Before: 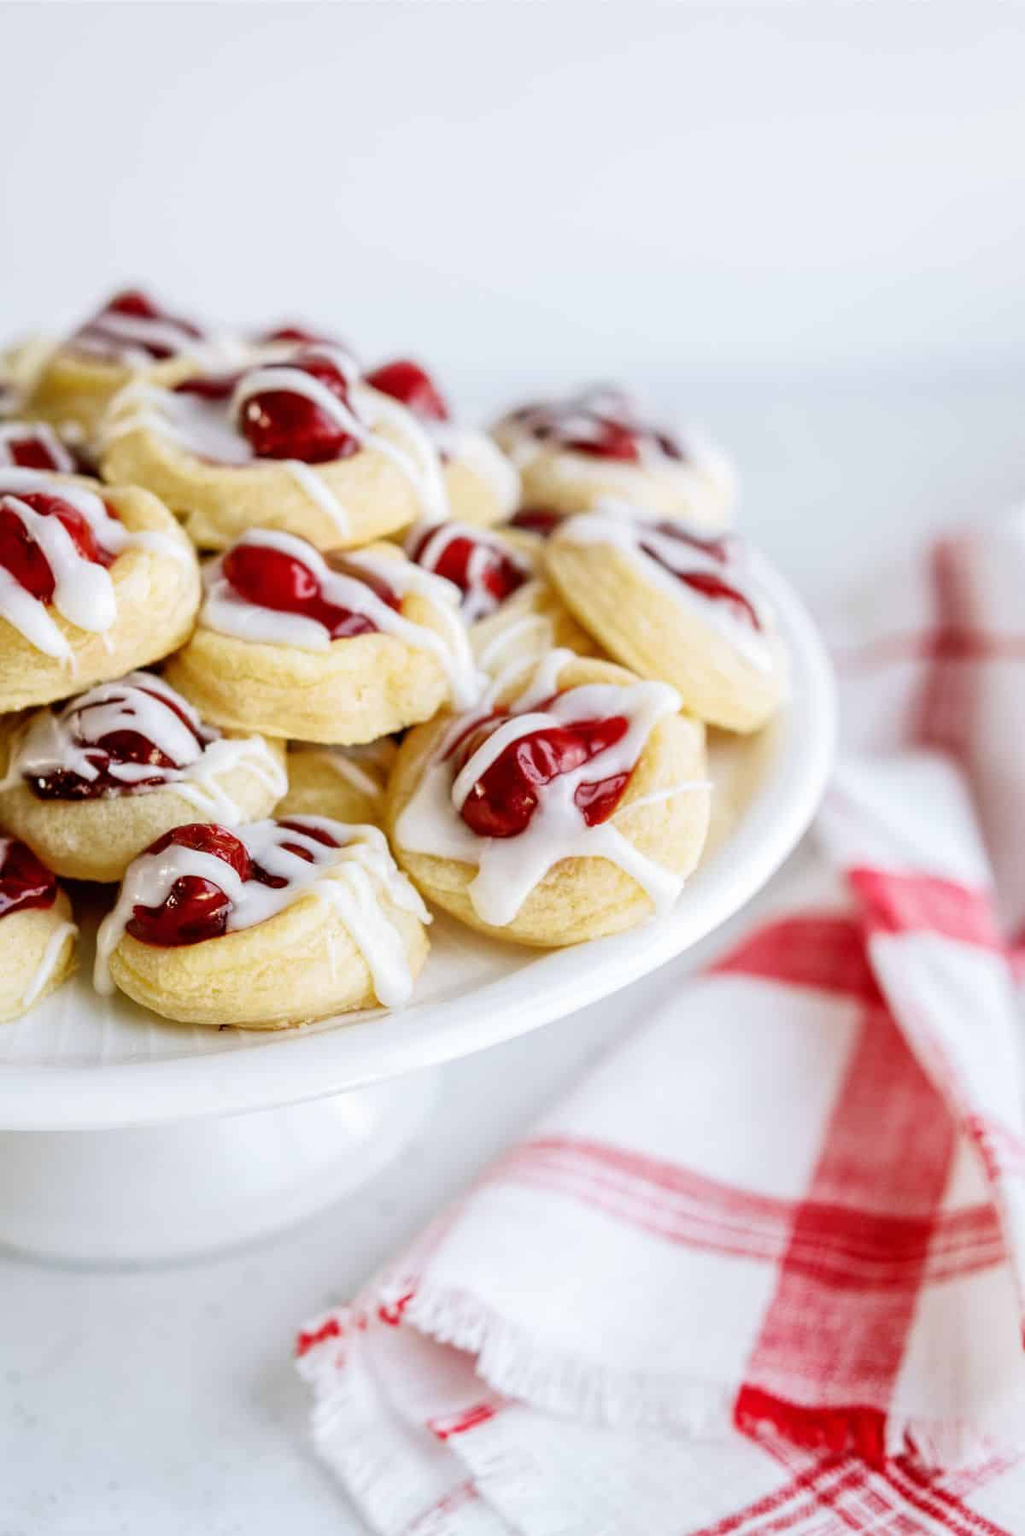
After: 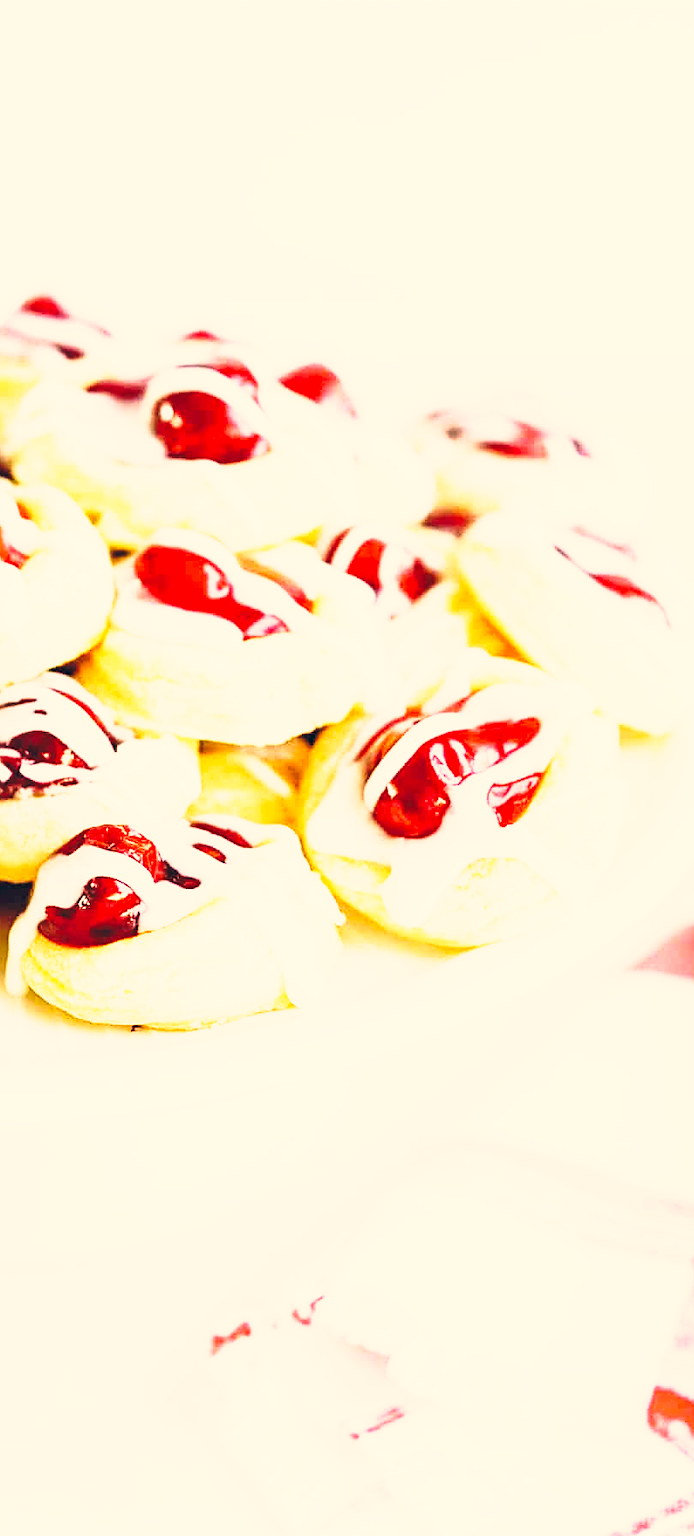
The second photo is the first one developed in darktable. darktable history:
base curve: curves: ch0 [(0, 0) (0.026, 0.03) (0.109, 0.232) (0.351, 0.748) (0.669, 0.968) (1, 1)], preserve colors none
crop and rotate: left 8.644%, right 23.581%
color correction: highlights a* 10.35, highlights b* 14.17, shadows a* -9.67, shadows b* -15.05
exposure: black level correction -0.002, exposure 1.113 EV, compensate highlight preservation false
tone curve: curves: ch0 [(0, 0) (0.003, 0.005) (0.011, 0.019) (0.025, 0.04) (0.044, 0.064) (0.069, 0.095) (0.1, 0.129) (0.136, 0.169) (0.177, 0.207) (0.224, 0.247) (0.277, 0.298) (0.335, 0.354) (0.399, 0.416) (0.468, 0.478) (0.543, 0.553) (0.623, 0.634) (0.709, 0.709) (0.801, 0.817) (0.898, 0.912) (1, 1)], color space Lab, independent channels, preserve colors none
sharpen: on, module defaults
